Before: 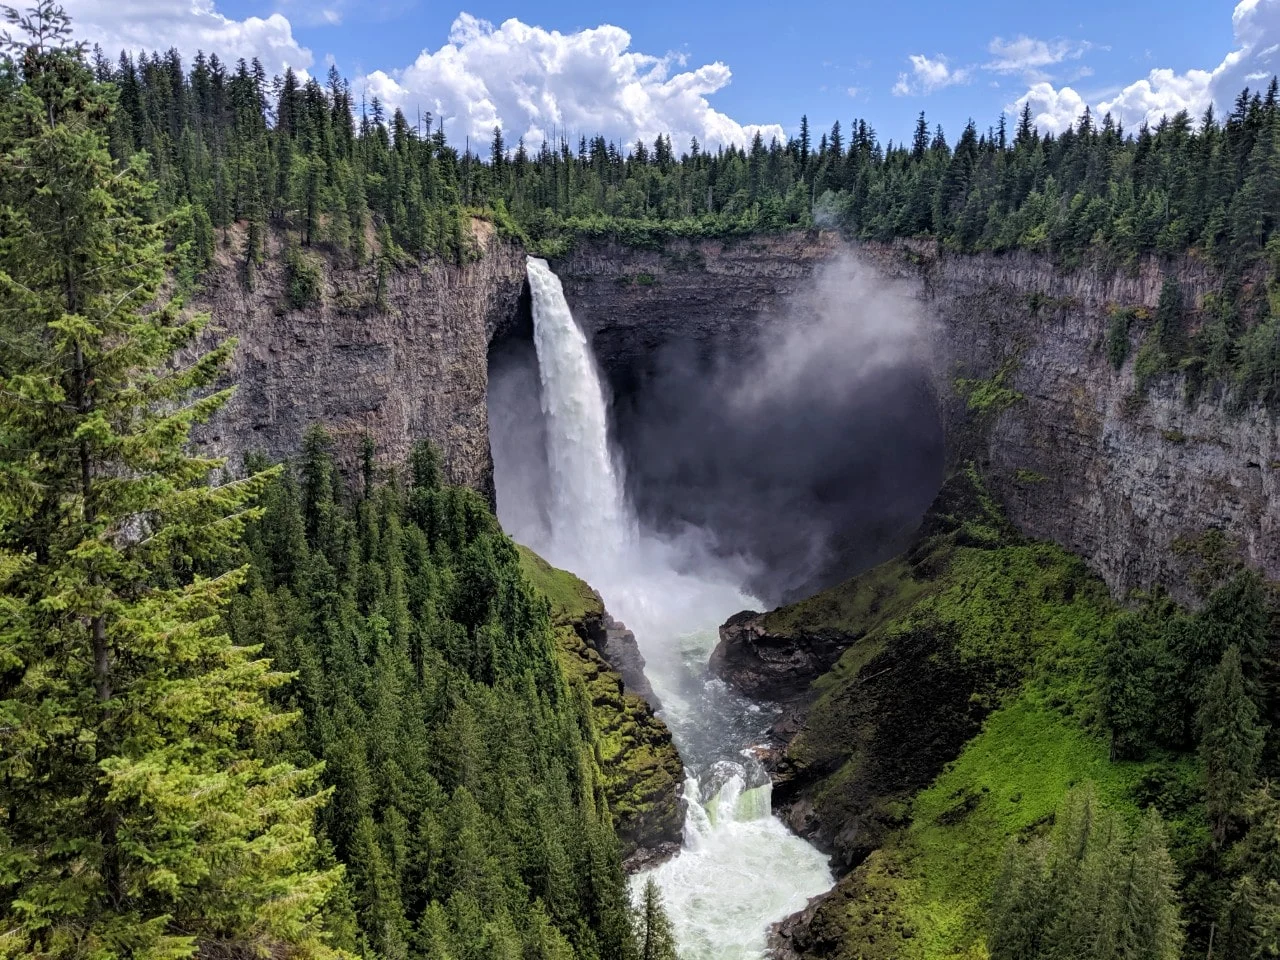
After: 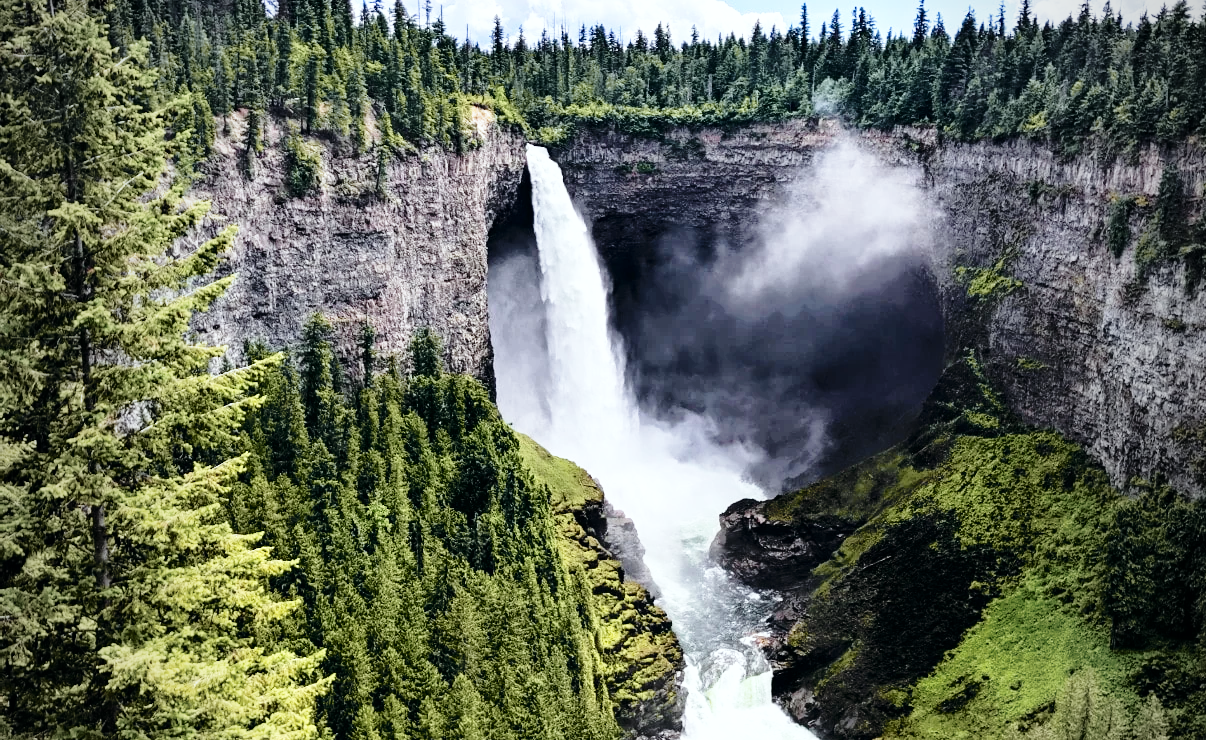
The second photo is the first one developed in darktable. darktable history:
crop and rotate: angle 0.03°, top 11.643%, right 5.651%, bottom 11.189%
tone curve: curves: ch0 [(0, 0) (0.081, 0.044) (0.185, 0.13) (0.283, 0.238) (0.416, 0.449) (0.495, 0.524) (0.686, 0.743) (0.826, 0.865) (0.978, 0.988)]; ch1 [(0, 0) (0.147, 0.166) (0.321, 0.362) (0.371, 0.402) (0.423, 0.442) (0.479, 0.472) (0.505, 0.497) (0.521, 0.506) (0.551, 0.537) (0.586, 0.574) (0.625, 0.618) (0.68, 0.681) (1, 1)]; ch2 [(0, 0) (0.346, 0.362) (0.404, 0.427) (0.502, 0.495) (0.531, 0.513) (0.547, 0.533) (0.582, 0.596) (0.629, 0.631) (0.717, 0.678) (1, 1)], color space Lab, independent channels, preserve colors none
base curve: curves: ch0 [(0, 0) (0.026, 0.03) (0.109, 0.232) (0.351, 0.748) (0.669, 0.968) (1, 1)], preserve colors none
vignetting: fall-off start 97%, fall-off radius 100%, width/height ratio 0.609, unbound false
